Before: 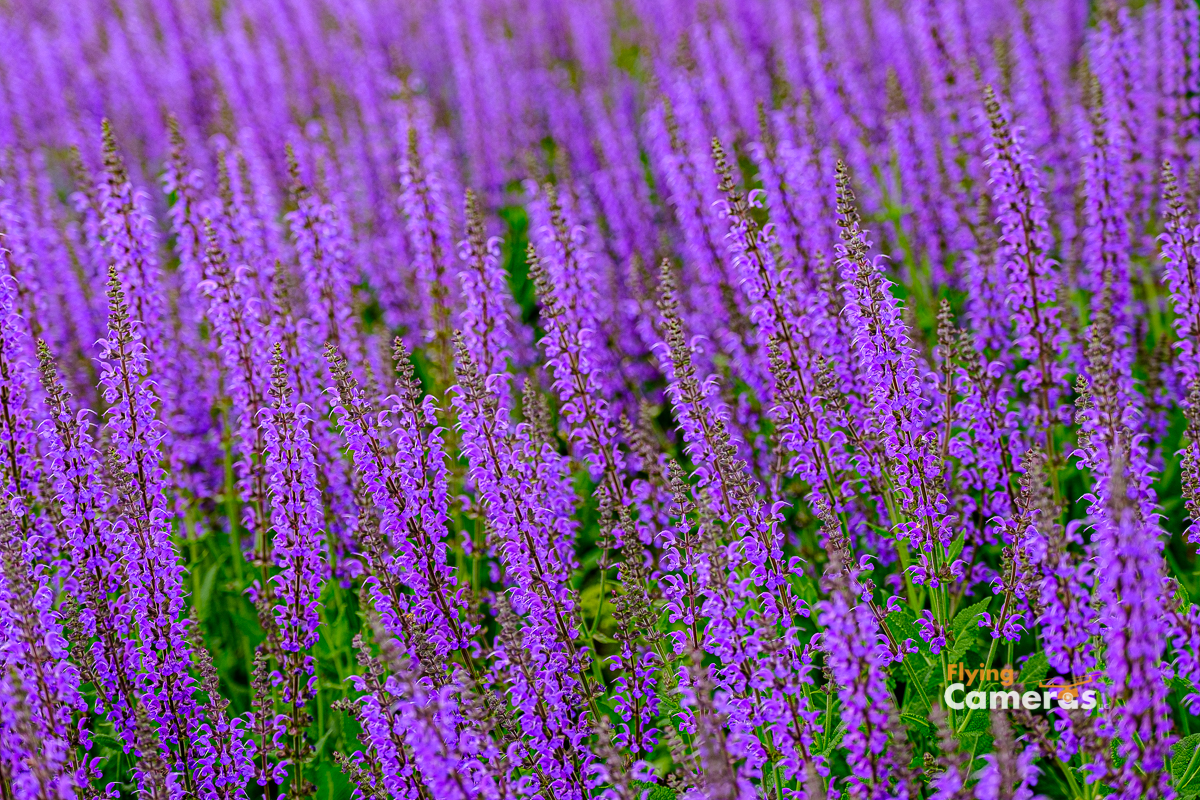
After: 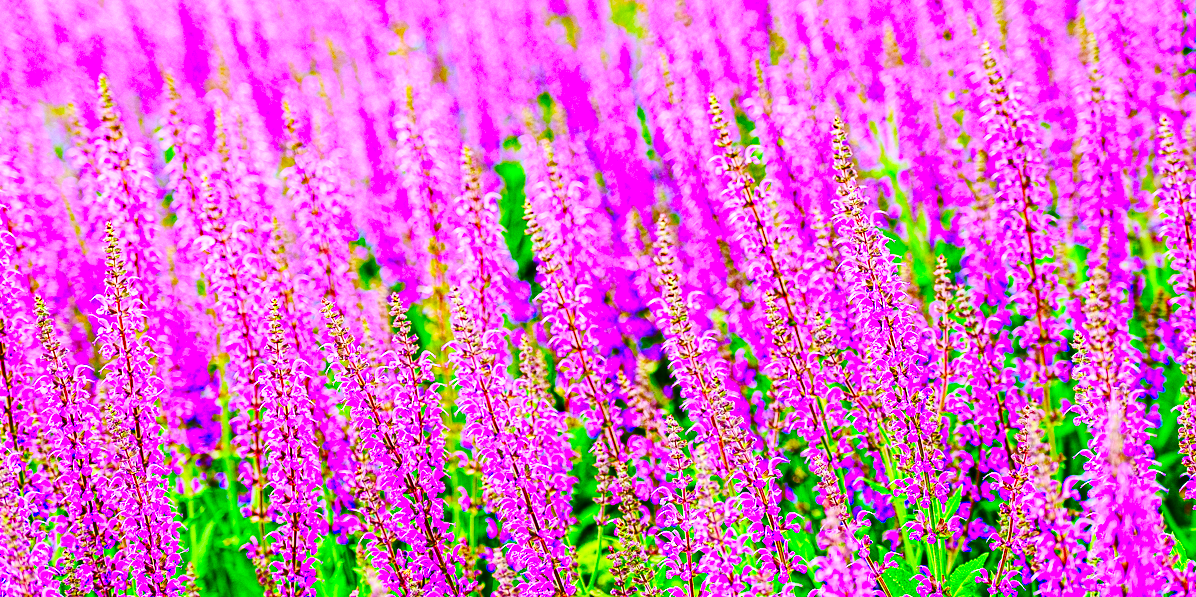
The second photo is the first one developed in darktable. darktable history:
tone equalizer: edges refinement/feathering 500, mask exposure compensation -1.57 EV, preserve details no
color balance rgb: linear chroma grading › global chroma 9.048%, perceptual saturation grading › global saturation 20%, perceptual saturation grading › highlights -49.126%, perceptual saturation grading › shadows 24.888%
base curve: curves: ch0 [(0, 0) (0.028, 0.03) (0.121, 0.232) (0.46, 0.748) (0.859, 0.968) (1, 1)], preserve colors none
crop: left 0.323%, top 5.51%, bottom 19.83%
exposure: black level correction 0, exposure 0.498 EV, compensate highlight preservation false
contrast brightness saturation: contrast 0.196, brightness 0.194, saturation 0.807
color zones: curves: ch0 [(0.068, 0.464) (0.25, 0.5) (0.48, 0.508) (0.75, 0.536) (0.886, 0.476) (0.967, 0.456)]; ch1 [(0.066, 0.456) (0.25, 0.5) (0.616, 0.508) (0.746, 0.56) (0.934, 0.444)]
local contrast: mode bilateral grid, contrast 99, coarseness 99, detail 109%, midtone range 0.2
